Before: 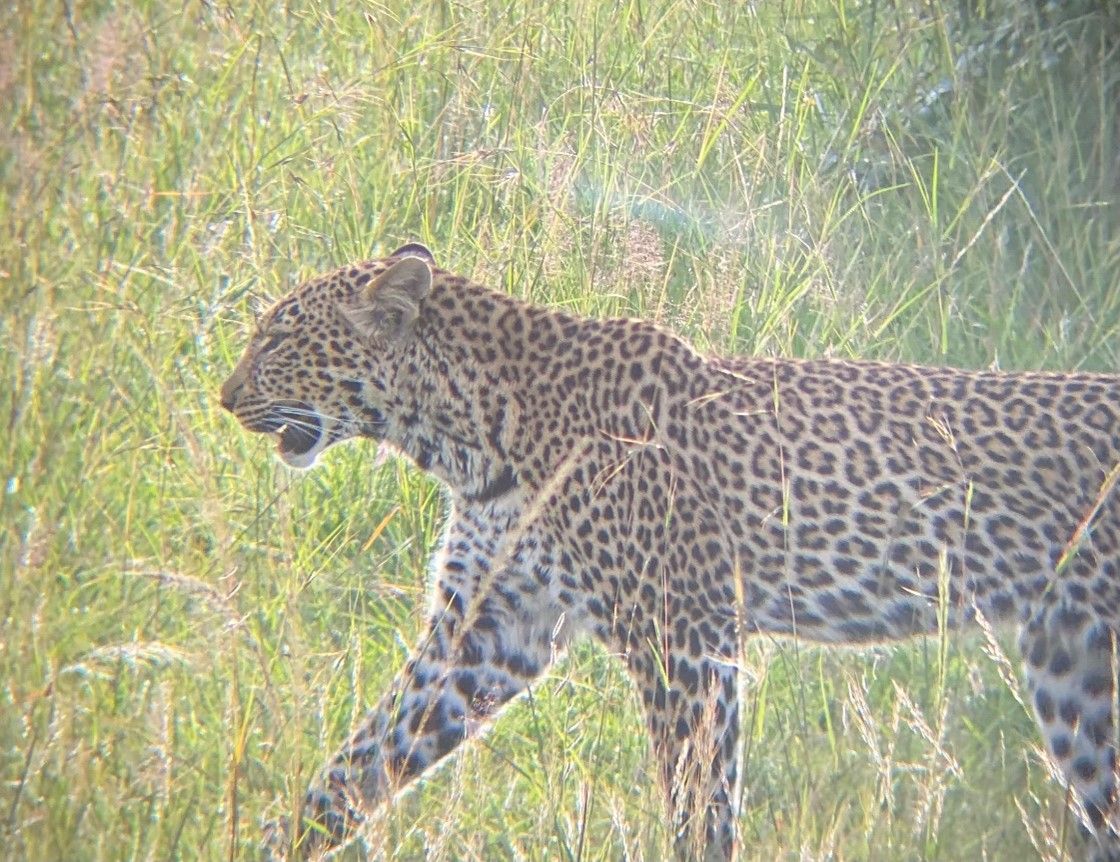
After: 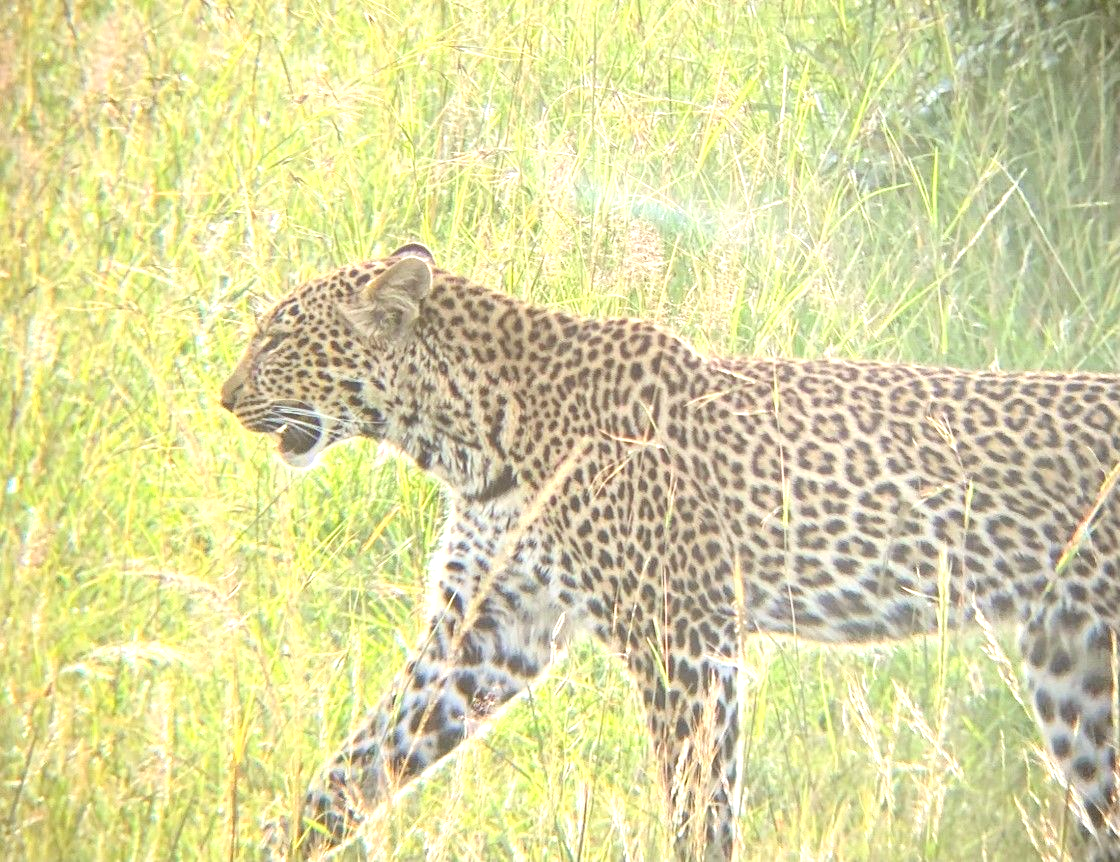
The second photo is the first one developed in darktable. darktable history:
exposure: black level correction 0, exposure 0.7 EV, compensate exposure bias true, compensate highlight preservation false
color correction: highlights a* -1.43, highlights b* 10.12, shadows a* 0.395, shadows b* 19.35
contrast brightness saturation: contrast 0.14
